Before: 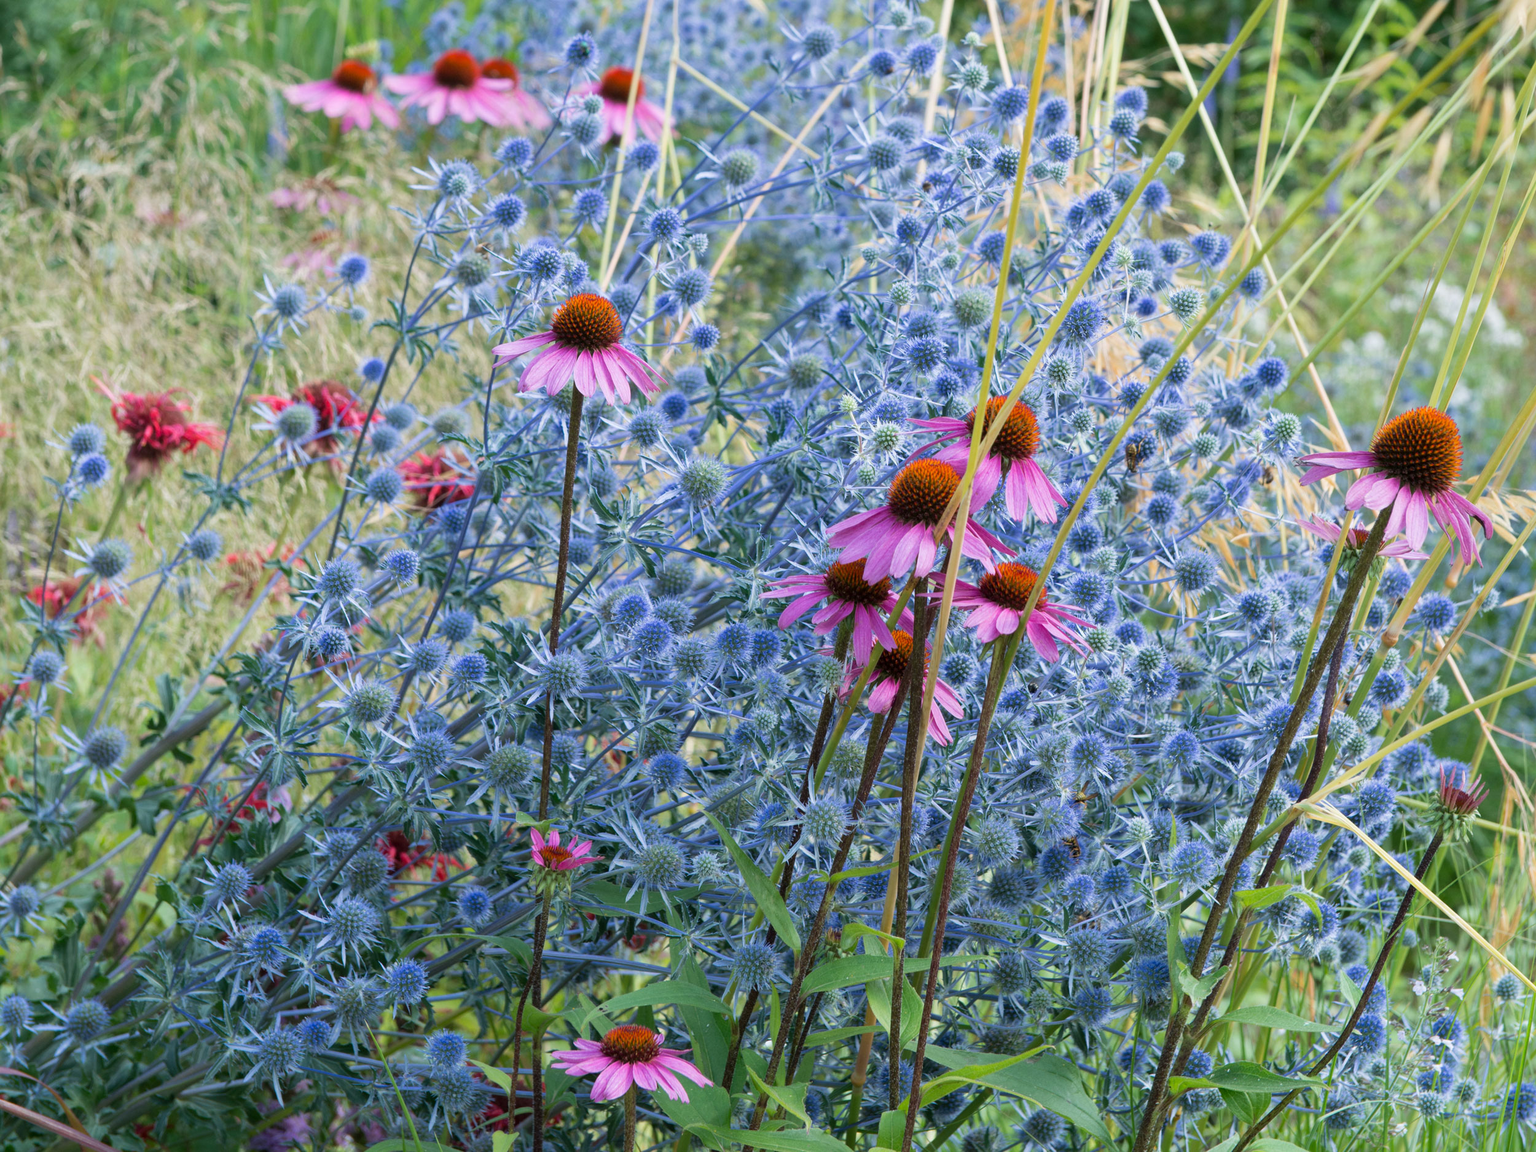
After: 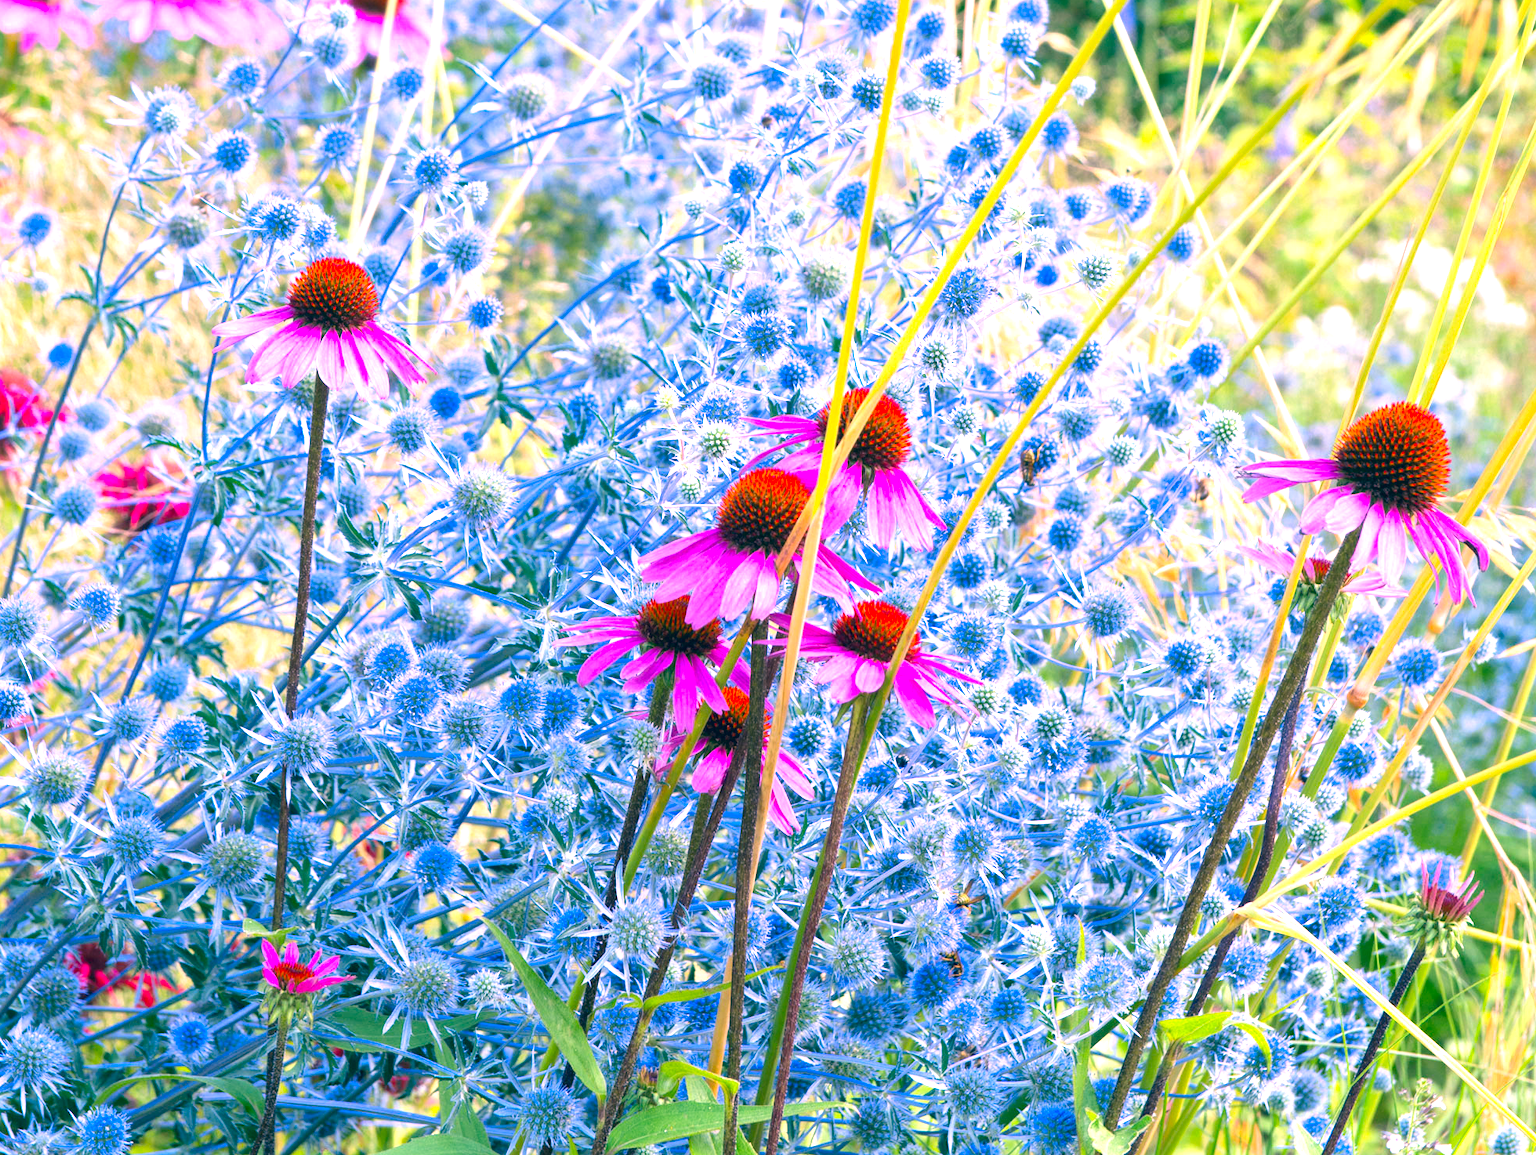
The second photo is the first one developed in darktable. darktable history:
crop and rotate: left 21.231%, top 7.95%, right 0.351%, bottom 13.335%
color correction: highlights a* 16.84, highlights b* 0.293, shadows a* -14.71, shadows b* -14.59, saturation 1.46
exposure: black level correction 0, exposure 1.103 EV, compensate highlight preservation false
